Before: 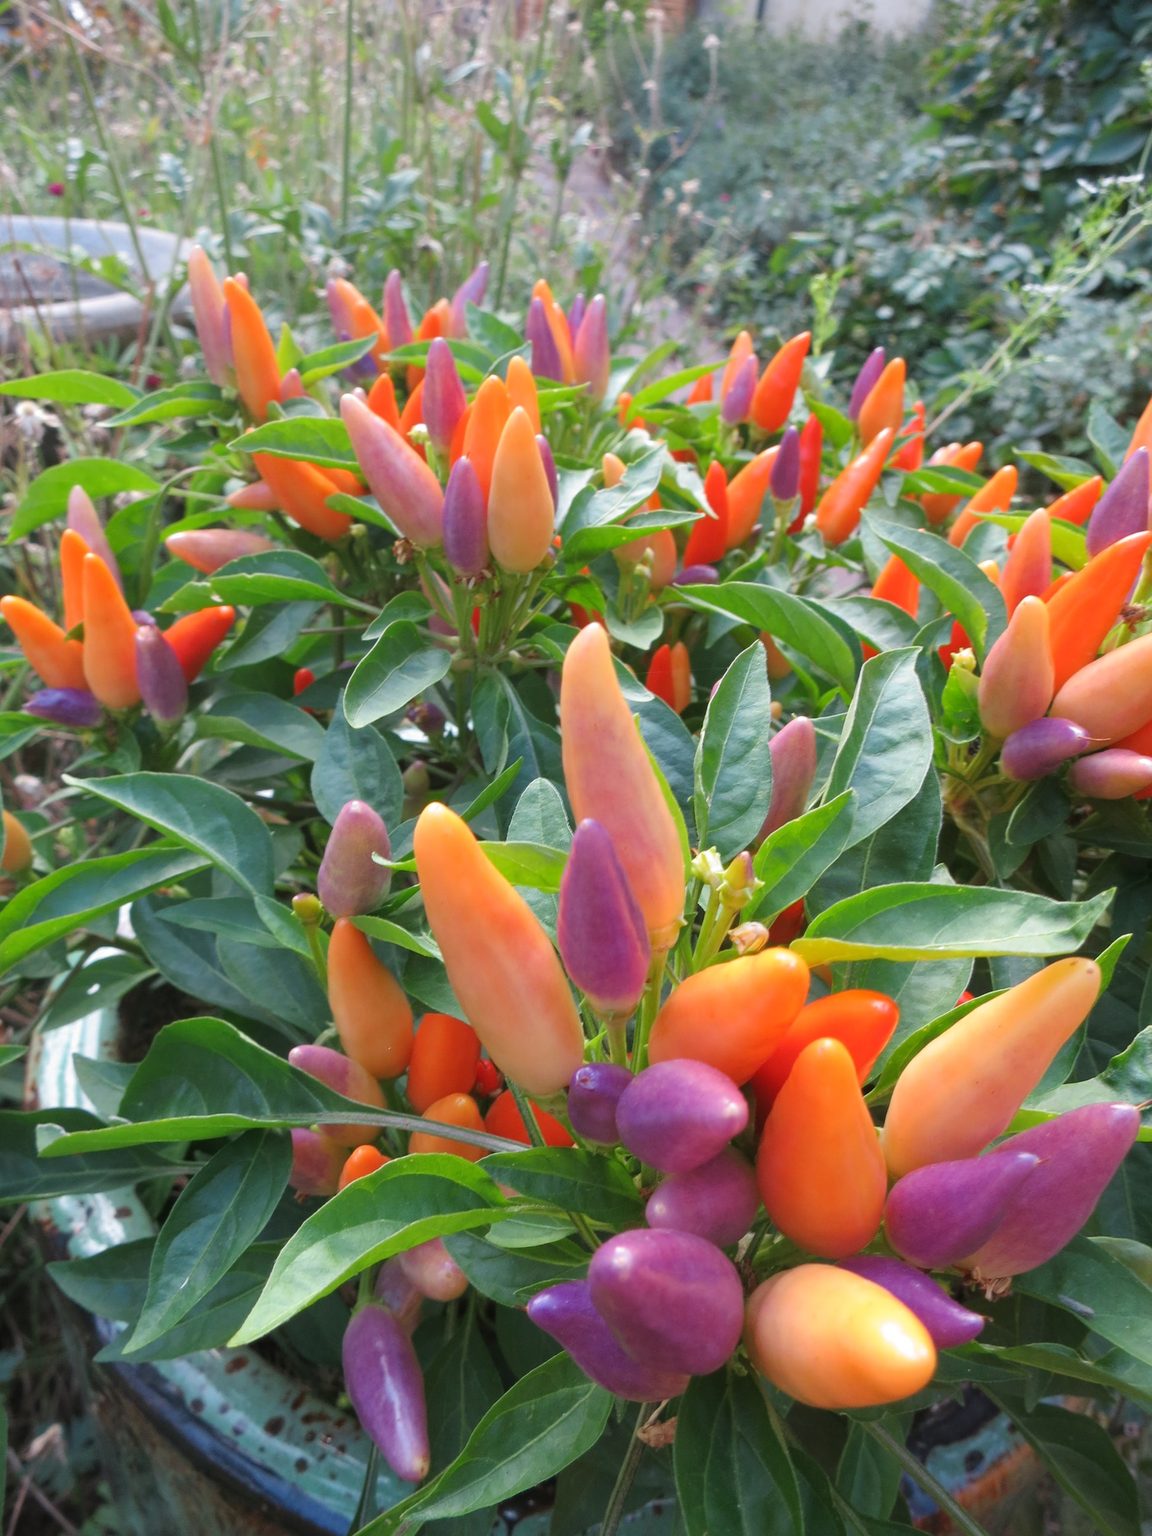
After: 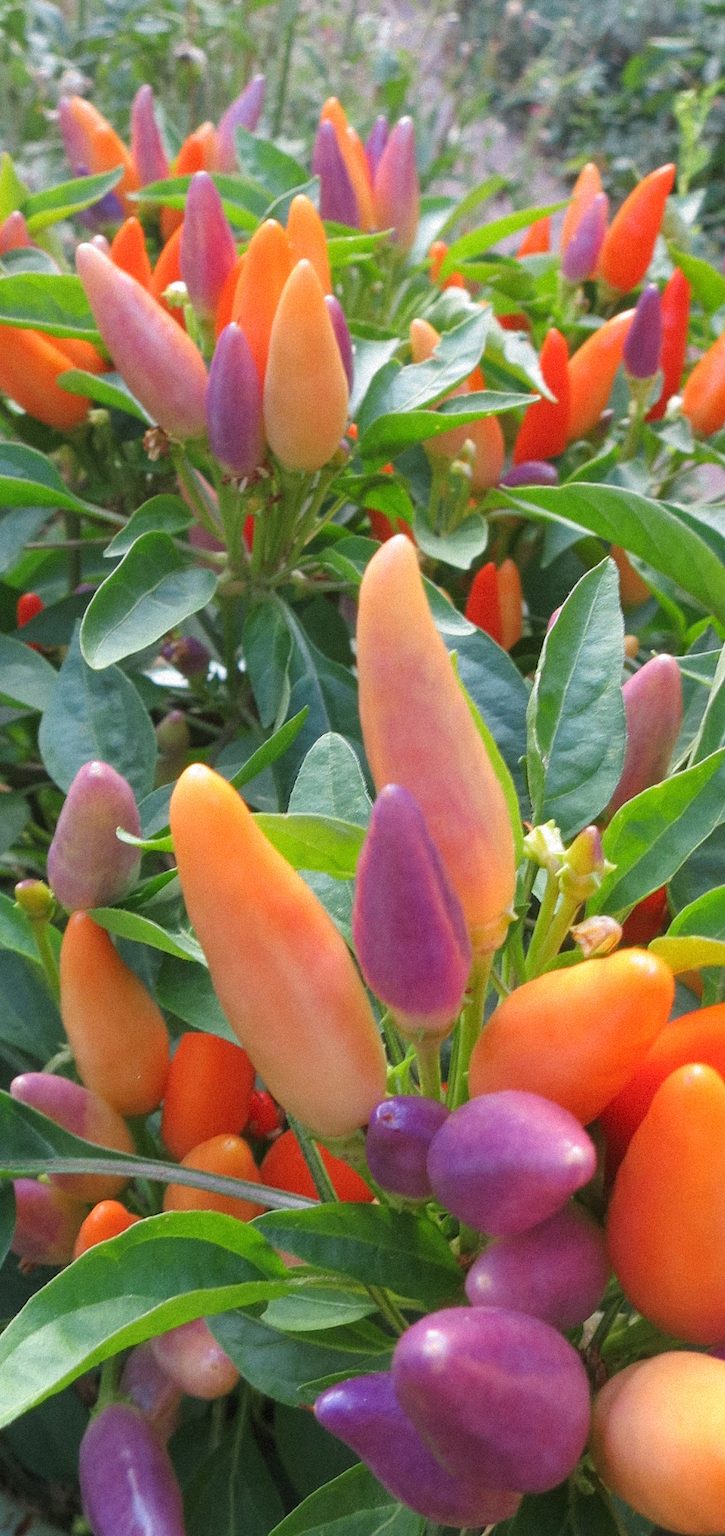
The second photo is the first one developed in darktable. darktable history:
grain: mid-tones bias 0%
crop and rotate: angle 0.02°, left 24.353%, top 13.219%, right 26.156%, bottom 8.224%
